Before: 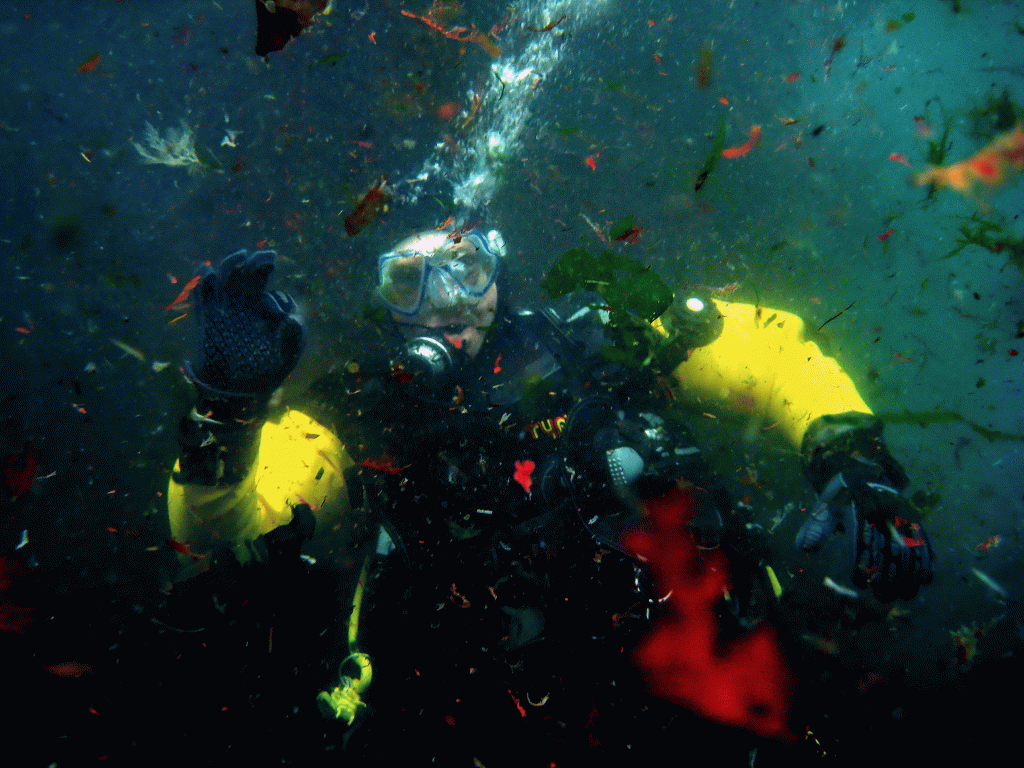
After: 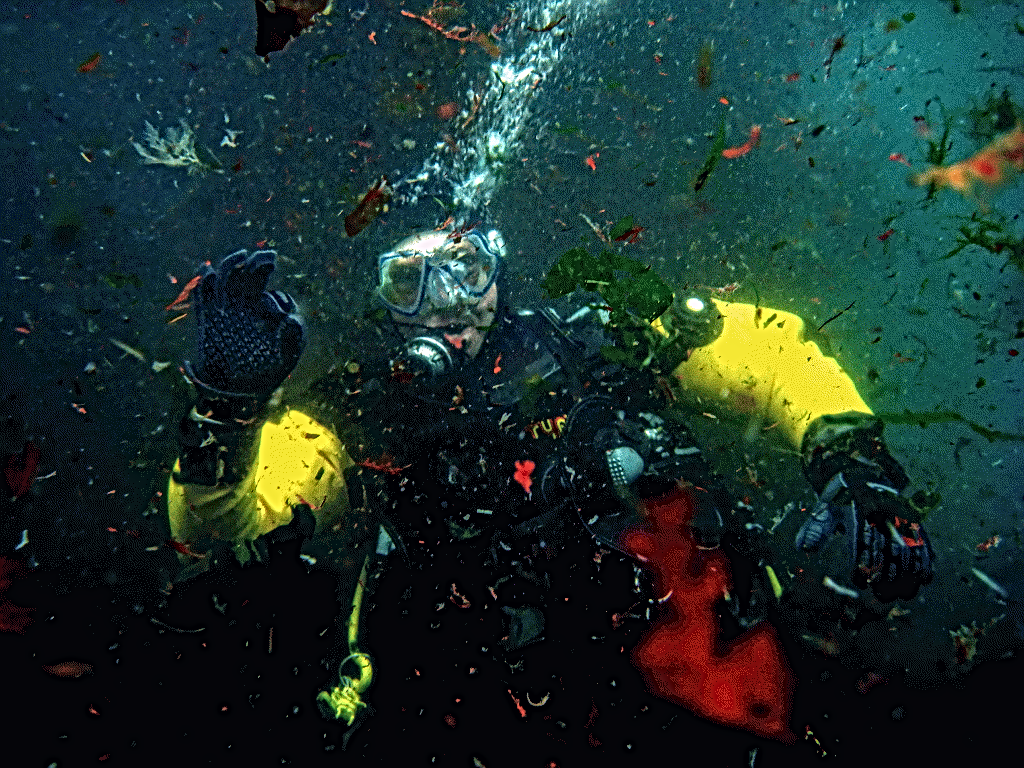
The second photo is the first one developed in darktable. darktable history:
base curve: curves: ch0 [(0, 0) (0.303, 0.277) (1, 1)]
rgb levels: preserve colors max RGB
local contrast: mode bilateral grid, contrast 20, coarseness 3, detail 300%, midtone range 0.2
